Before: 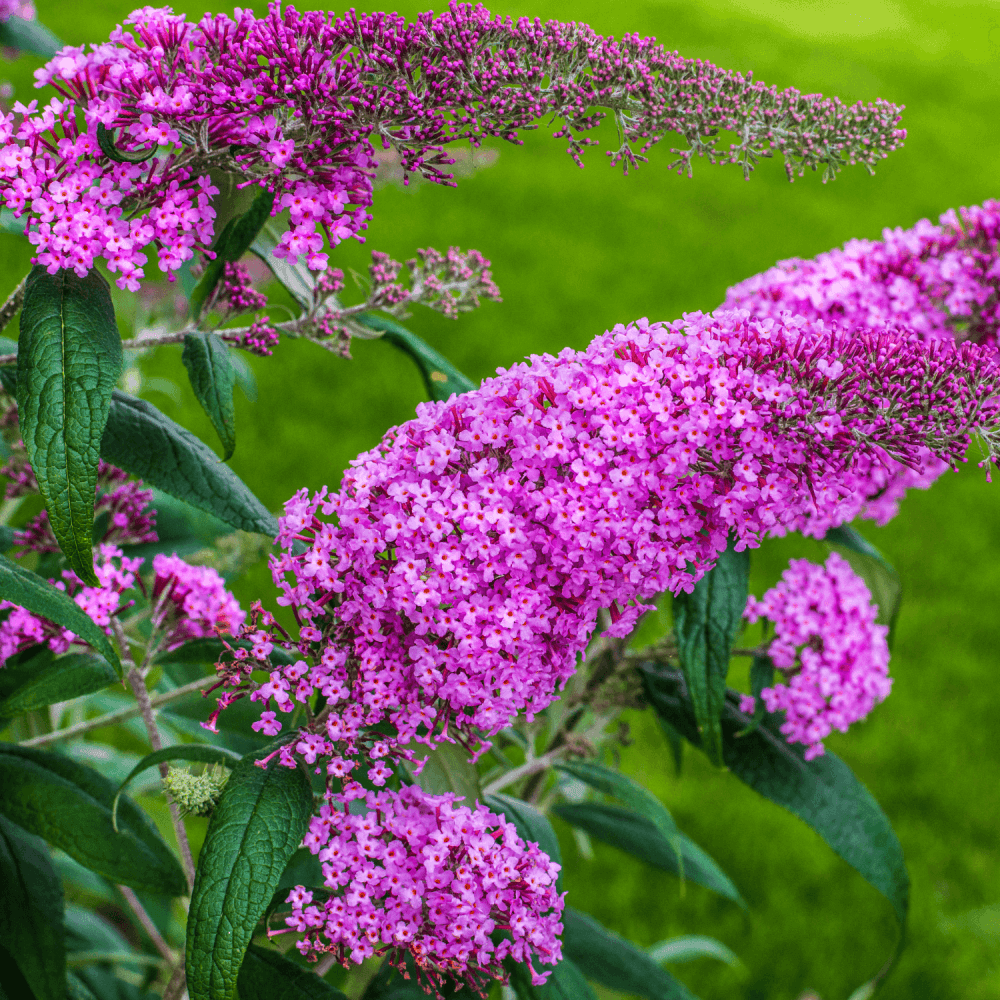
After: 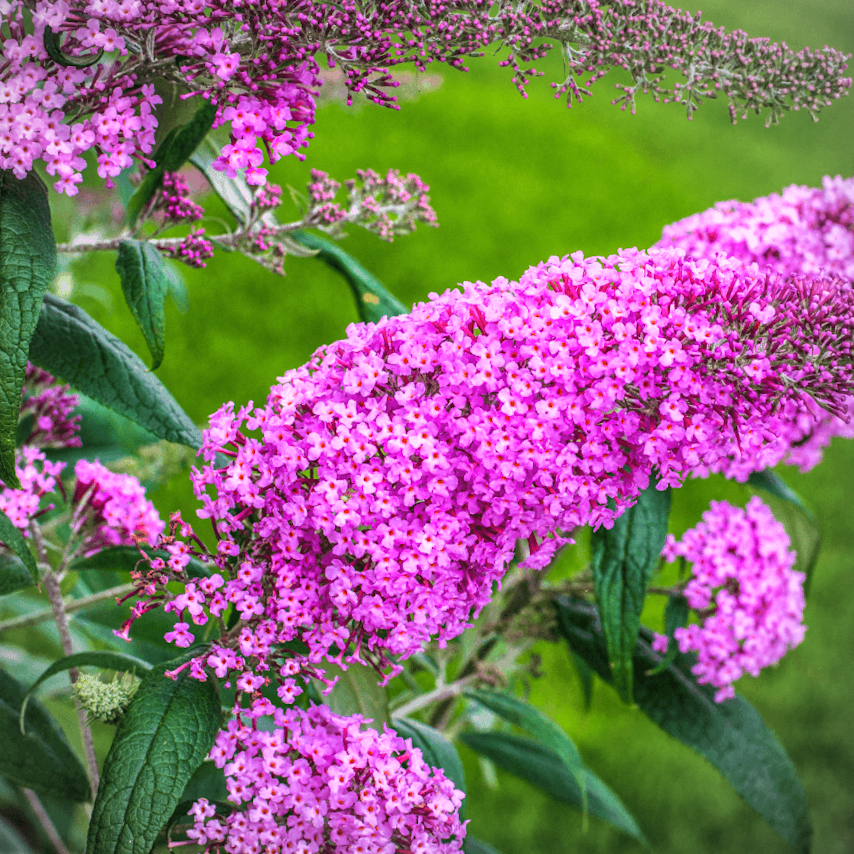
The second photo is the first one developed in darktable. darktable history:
vignetting: fall-off radius 60.92%
crop and rotate: angle -3.27°, left 5.211%, top 5.211%, right 4.607%, bottom 4.607%
exposure: black level correction 0, exposure 0.5 EV, compensate exposure bias true, compensate highlight preservation false
